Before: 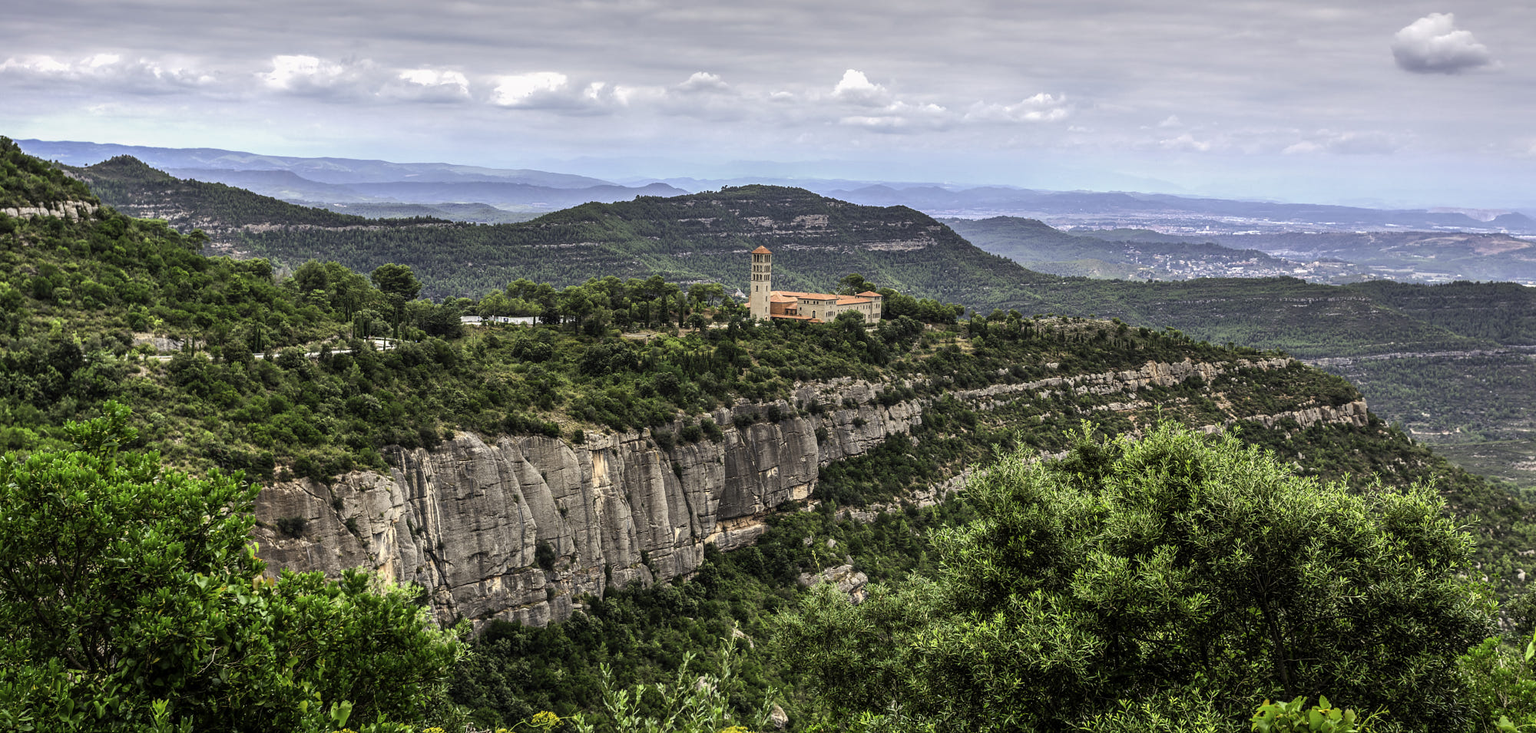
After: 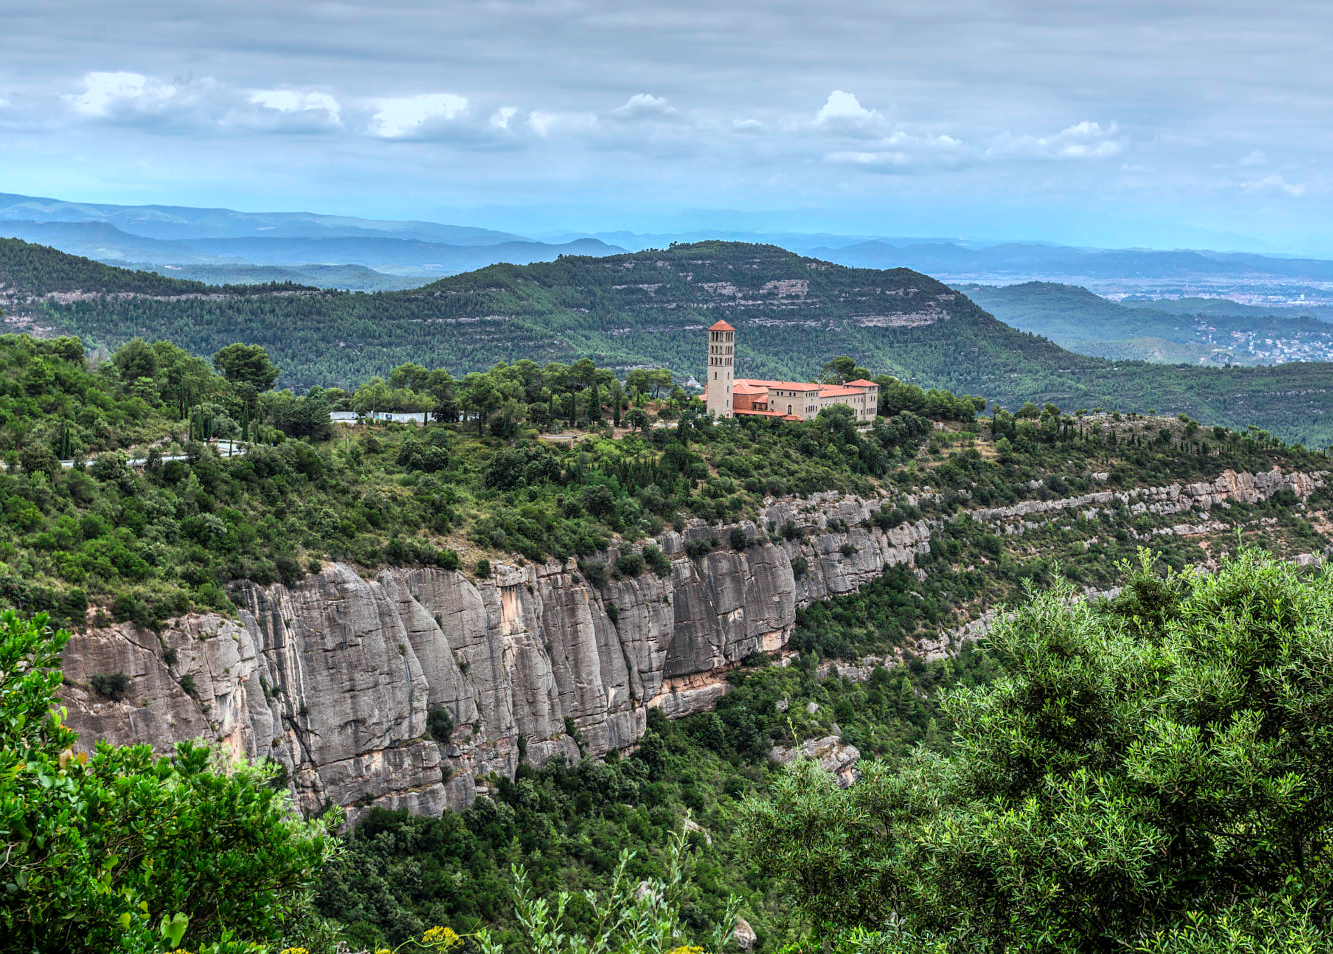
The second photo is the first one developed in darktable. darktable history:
color calibration: illuminant Planckian (black body), x 0.375, y 0.373, temperature 4117 K
exposure: exposure -0.116 EV, compensate exposure bias true, compensate highlight preservation false
crop and rotate: left 13.537%, right 19.796%
